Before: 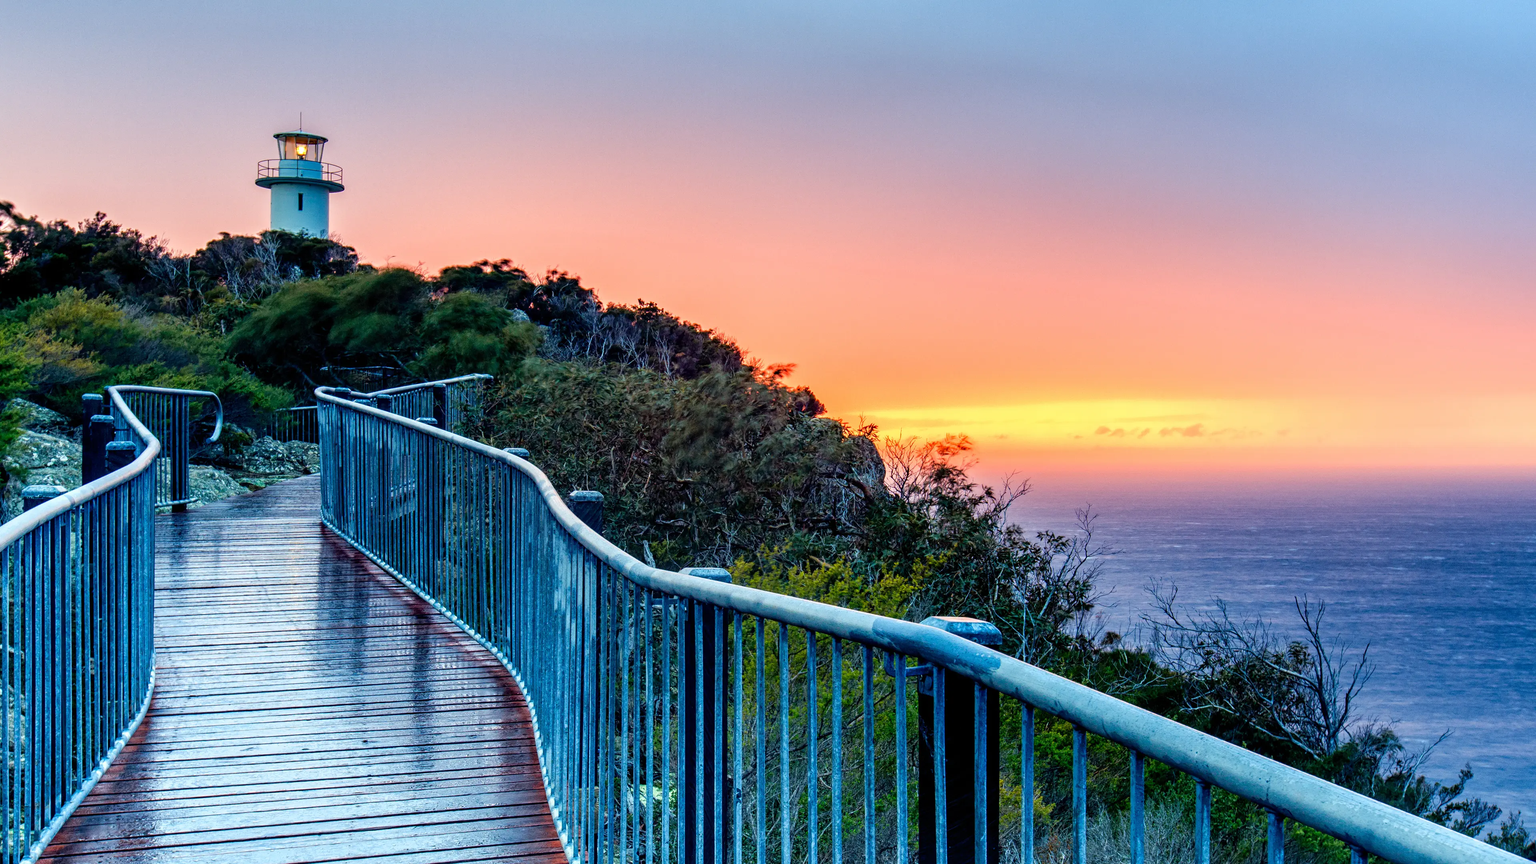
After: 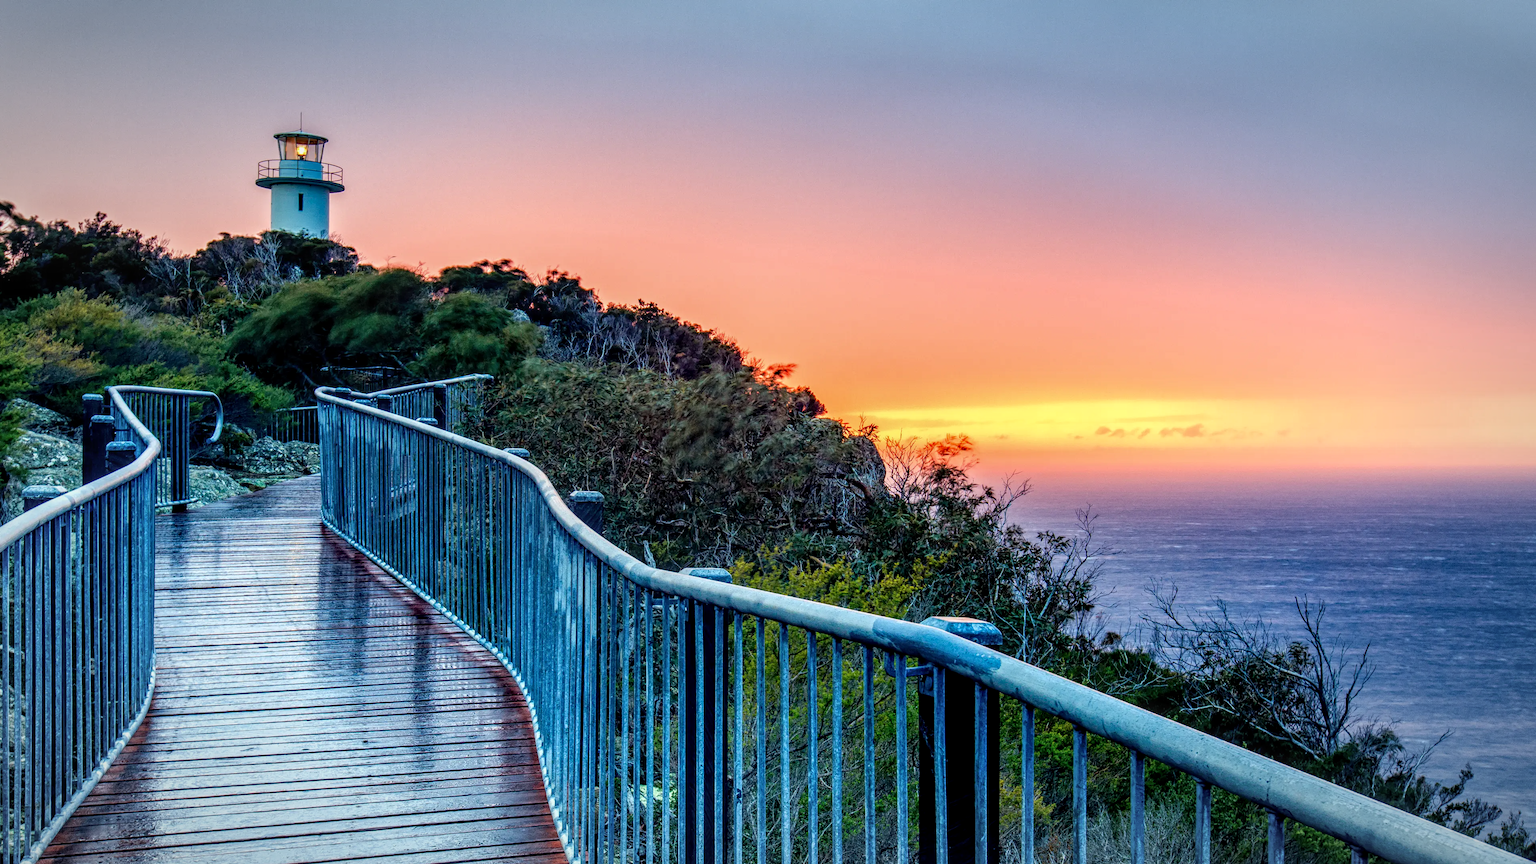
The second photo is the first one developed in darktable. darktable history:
local contrast: on, module defaults
vignetting: brightness -0.397, saturation -0.291, automatic ratio true
